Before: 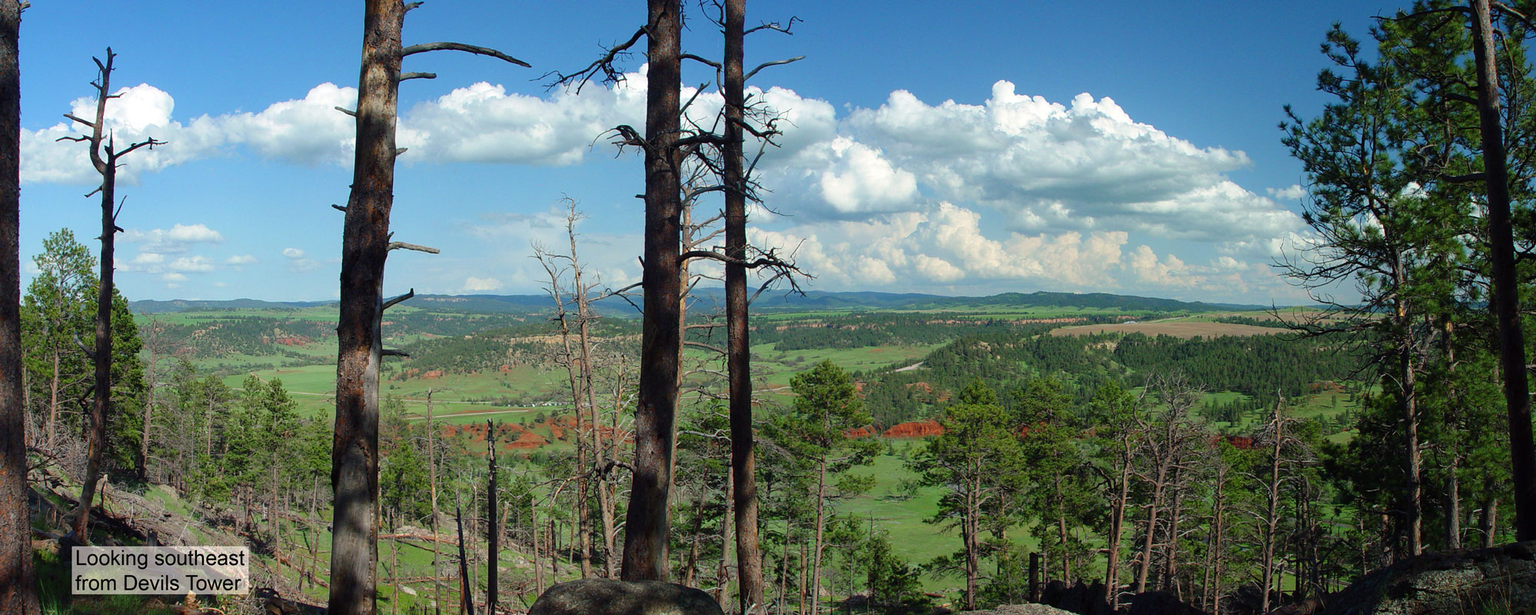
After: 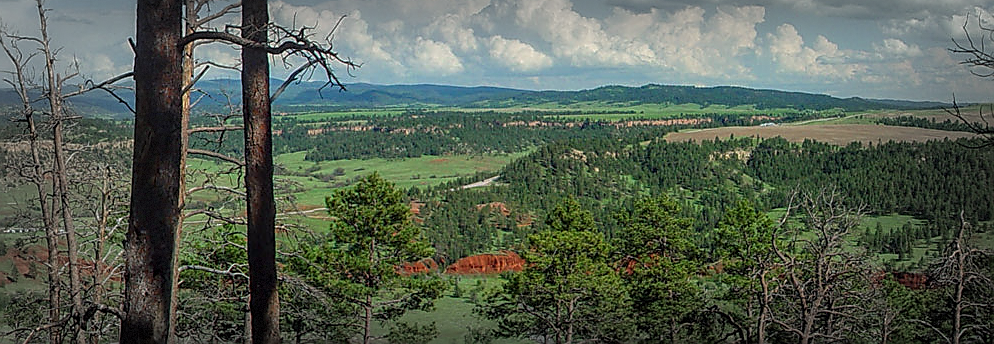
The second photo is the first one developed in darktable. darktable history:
vignetting: fall-off start 53.06%, automatic ratio true, width/height ratio 1.318, shape 0.223, dithering 8-bit output
local contrast: highlights 1%, shadows 3%, detail 133%
sharpen: radius 1.387, amount 1.261, threshold 0.612
crop: left 35.142%, top 36.929%, right 15.088%, bottom 19.977%
